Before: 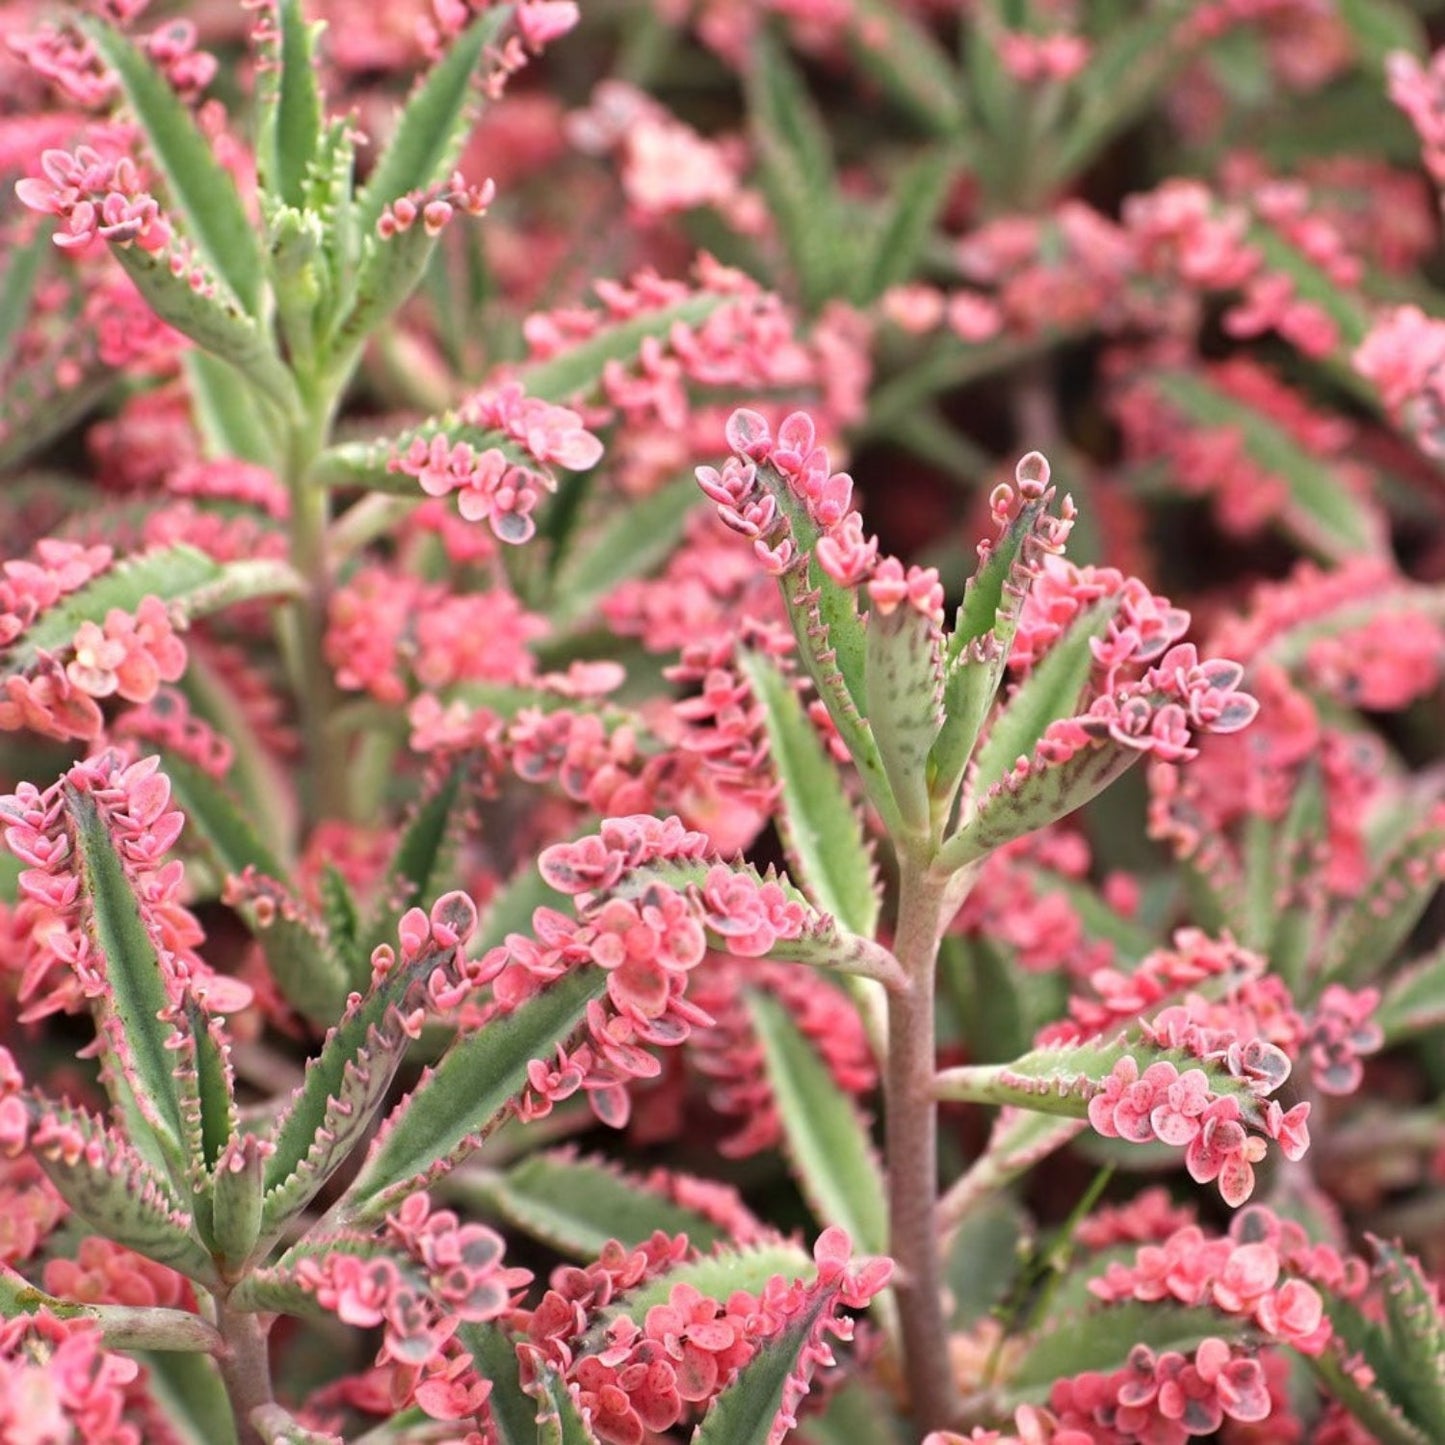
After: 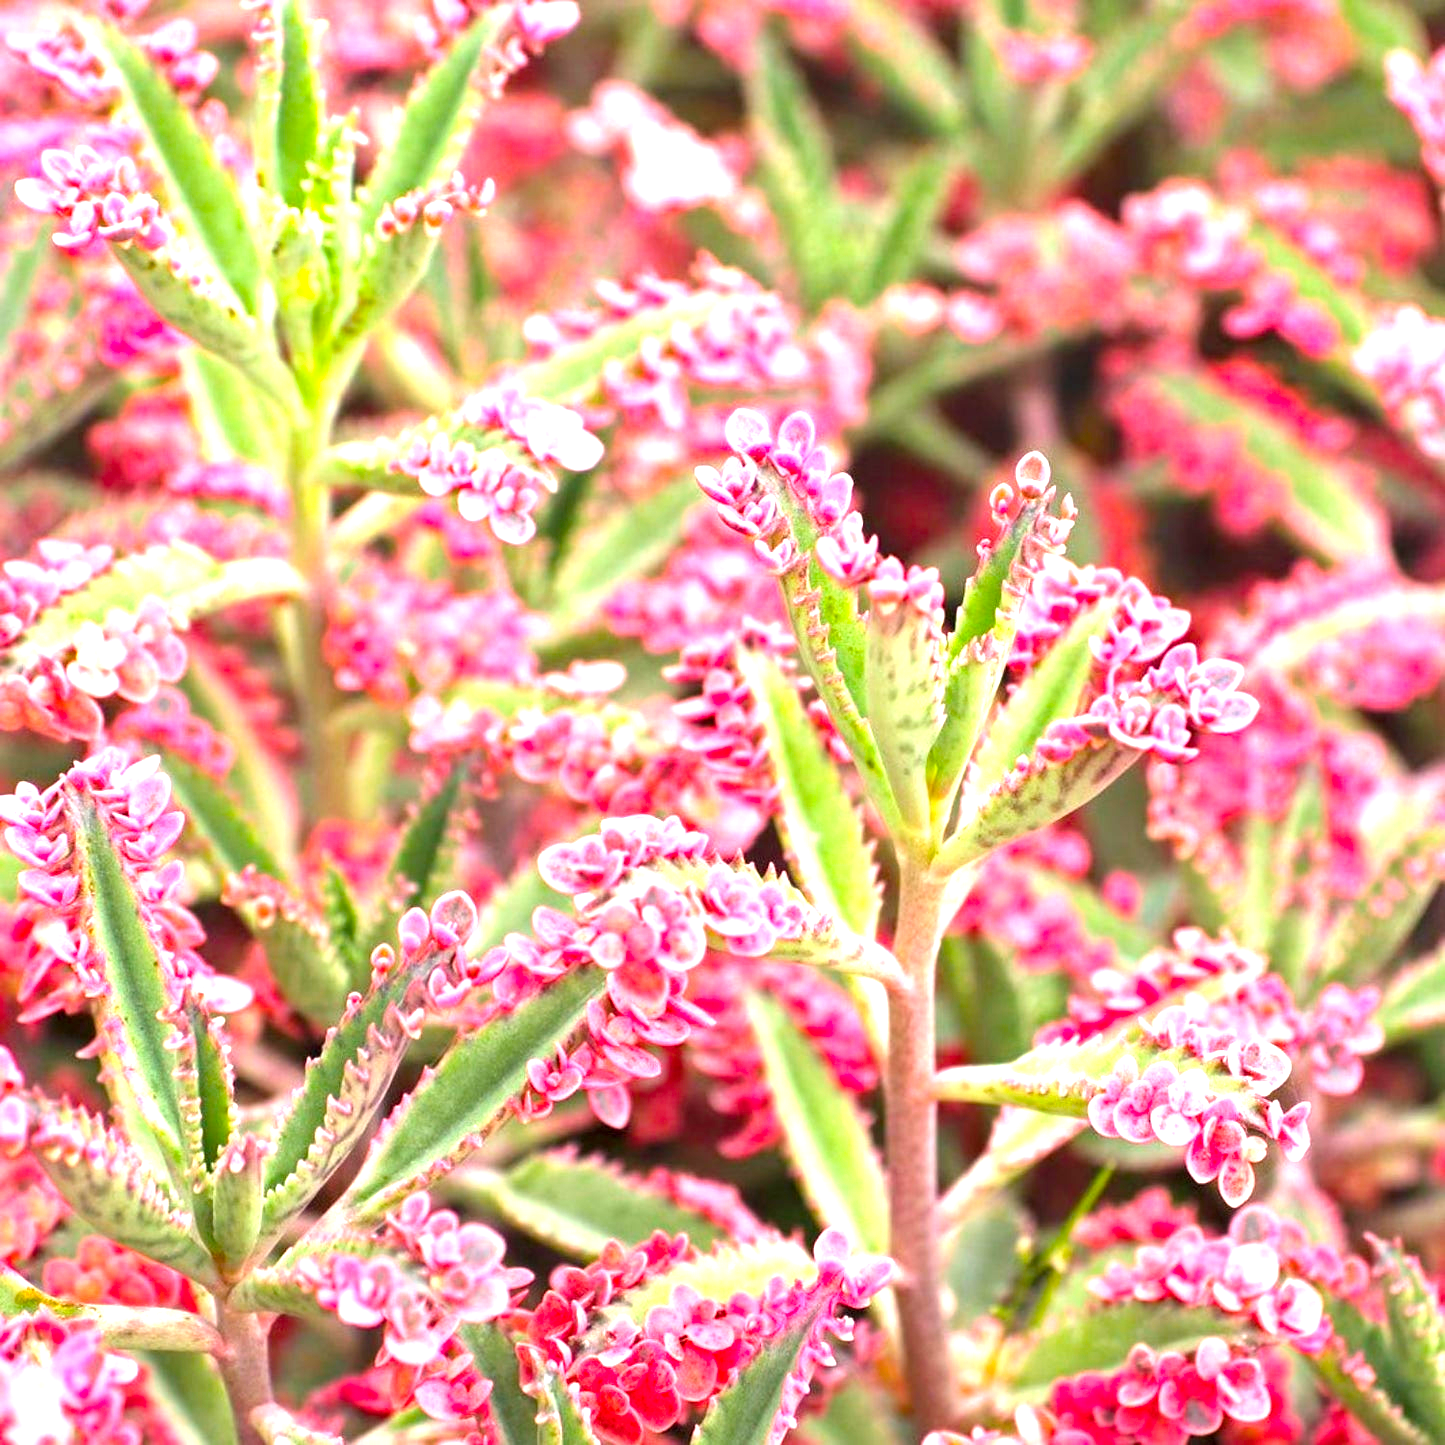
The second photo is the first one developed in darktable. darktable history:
color balance rgb: perceptual saturation grading › global saturation 40%, global vibrance 15%
exposure: black level correction 0, exposure 1.45 EV, compensate exposure bias true, compensate highlight preservation false
